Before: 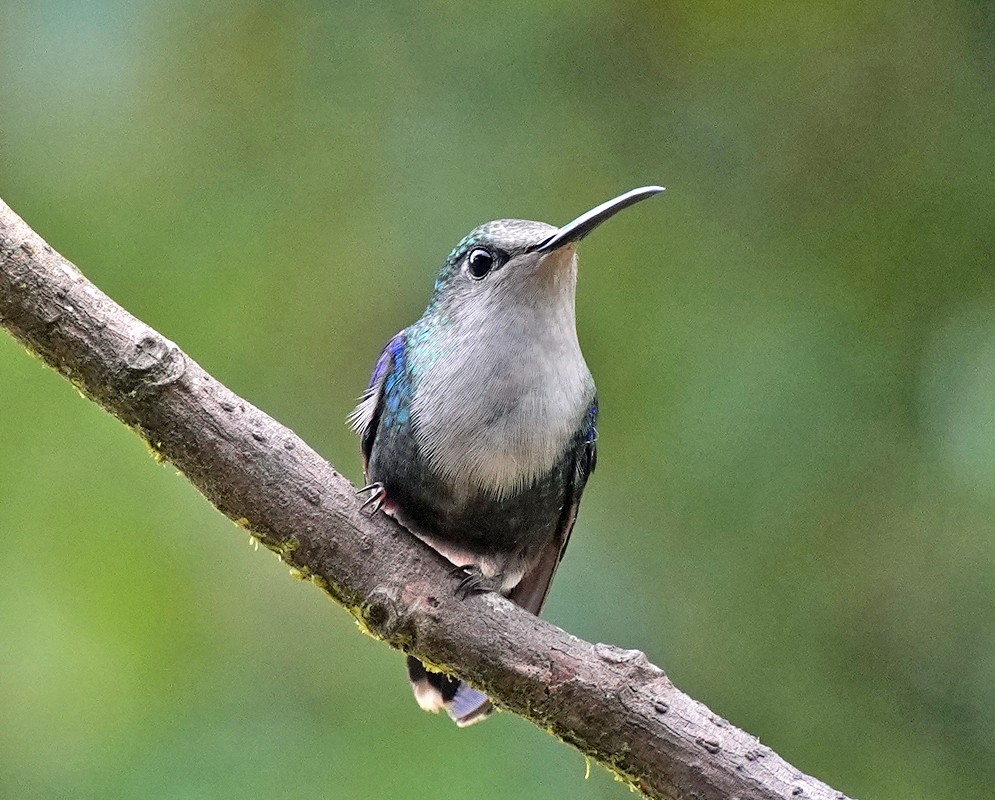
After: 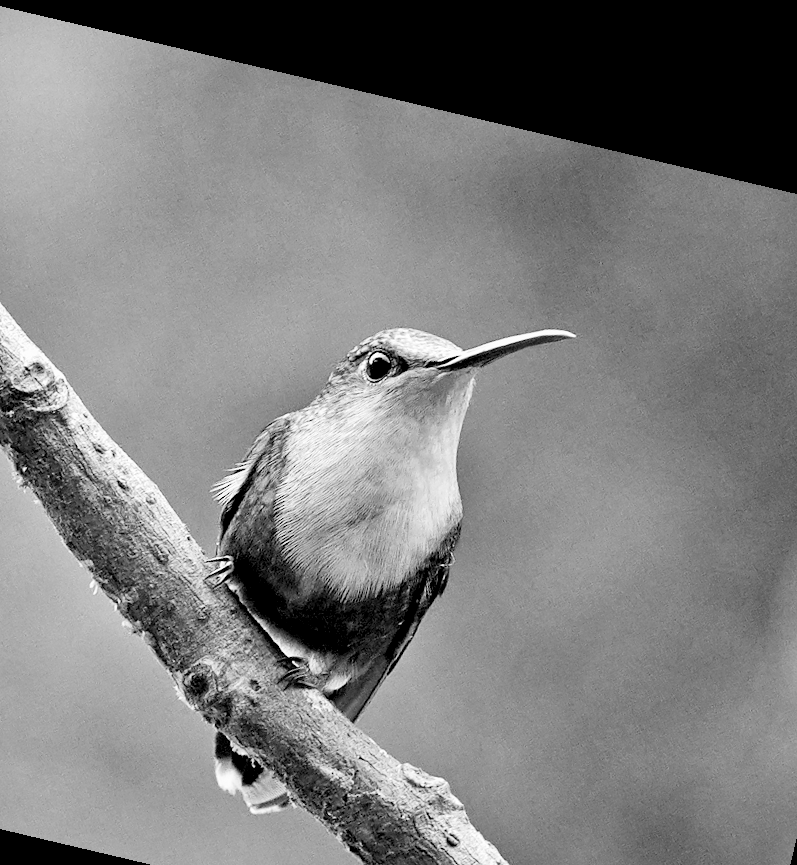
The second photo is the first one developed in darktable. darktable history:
exposure: black level correction 0.009, exposure 0.014 EV, compensate highlight preservation false
rotate and perspective: rotation 13.27°, automatic cropping off
crop: left 18.479%, right 12.2%, bottom 13.971%
contrast brightness saturation: contrast 0.2, brightness 0.16, saturation 0.22
monochrome: on, module defaults
